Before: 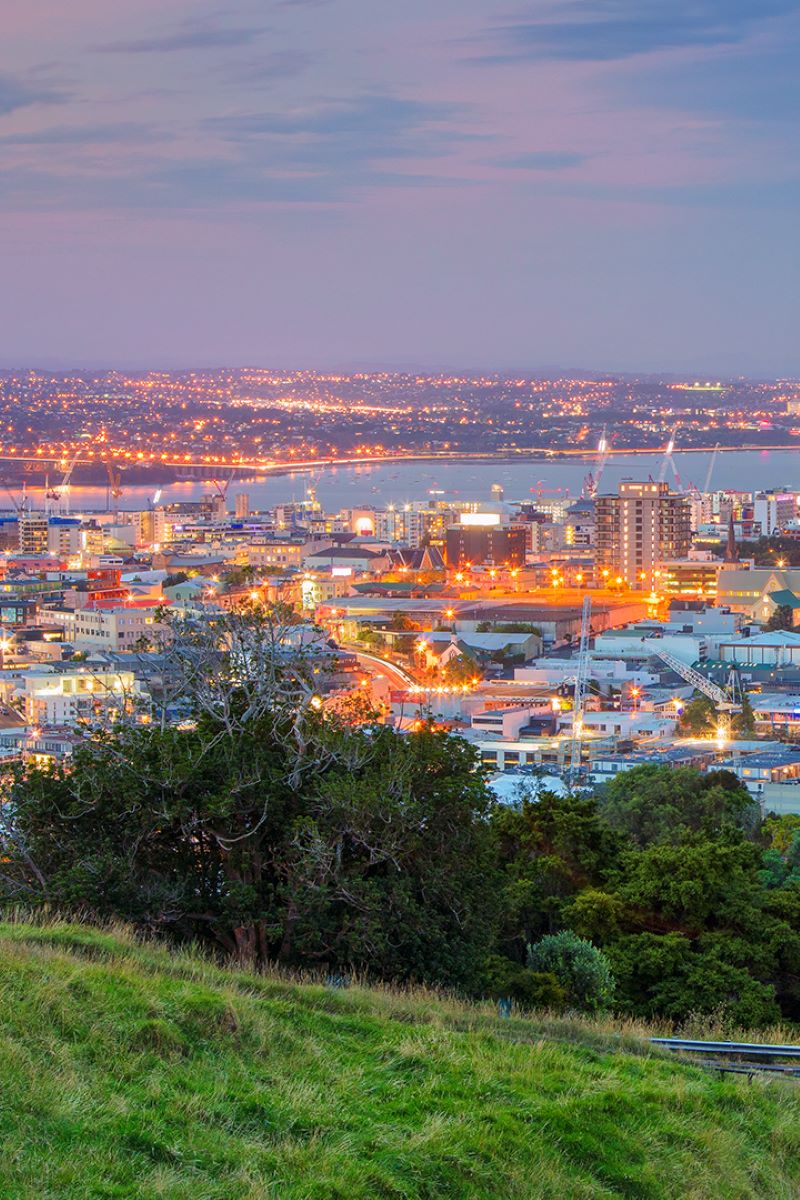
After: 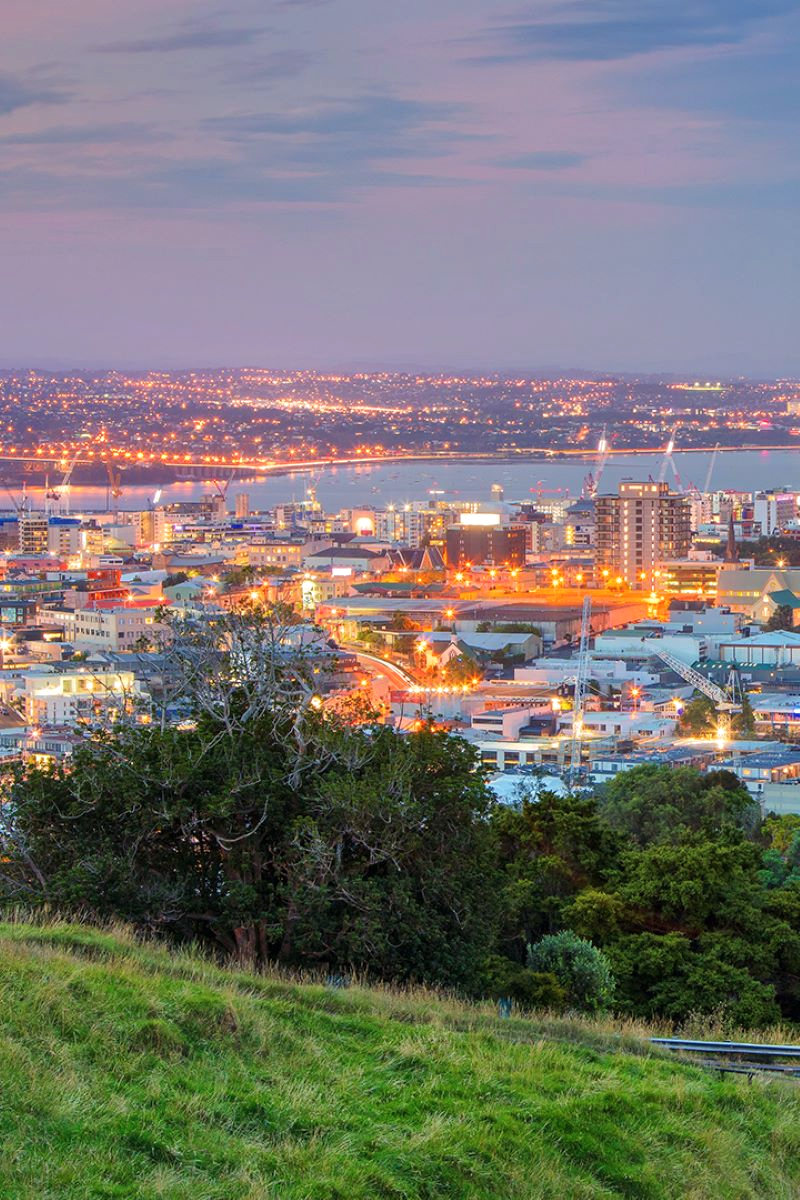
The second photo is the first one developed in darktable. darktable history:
exposure: exposure -0.01 EV, compensate highlight preservation false
shadows and highlights: radius 171.16, shadows 27, white point adjustment 3.13, highlights -67.95, soften with gaussian
white balance: red 1.009, blue 0.985
